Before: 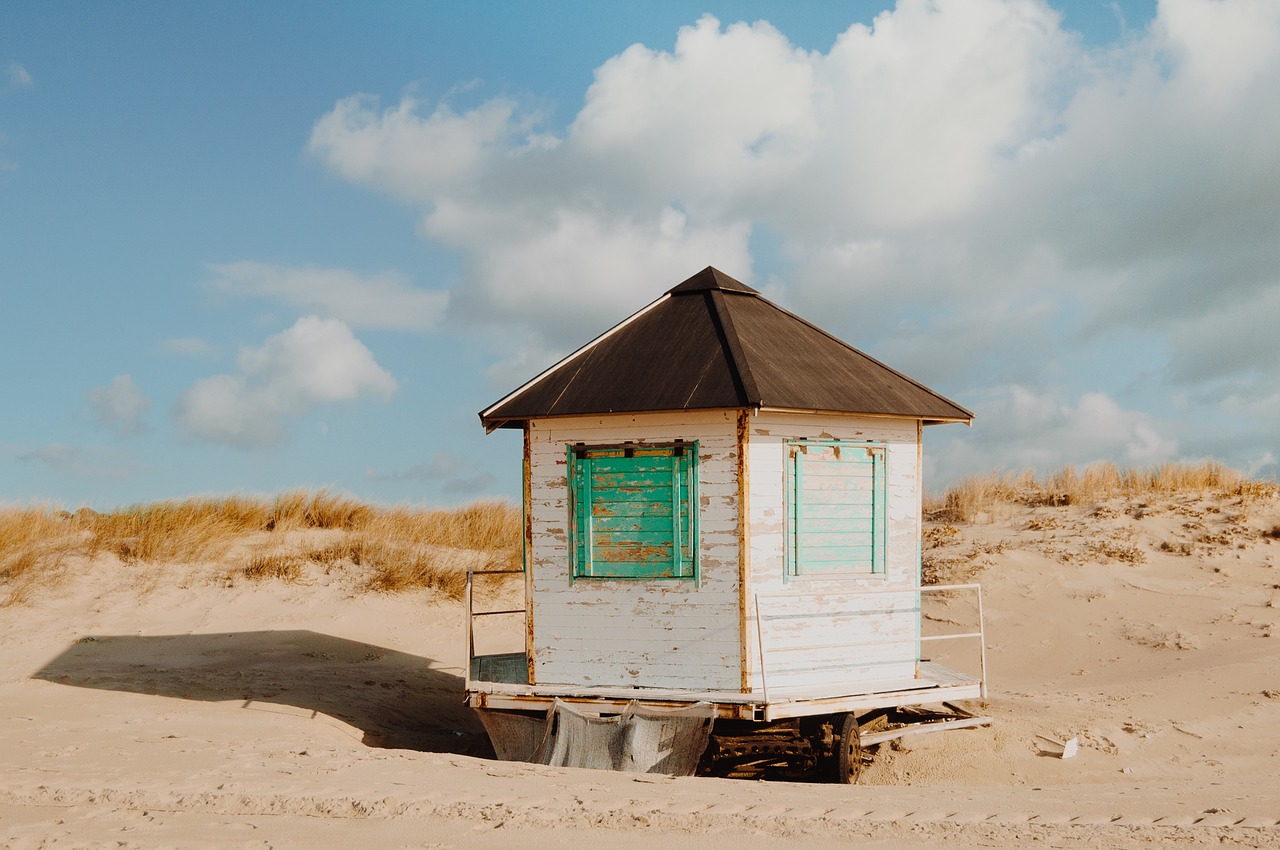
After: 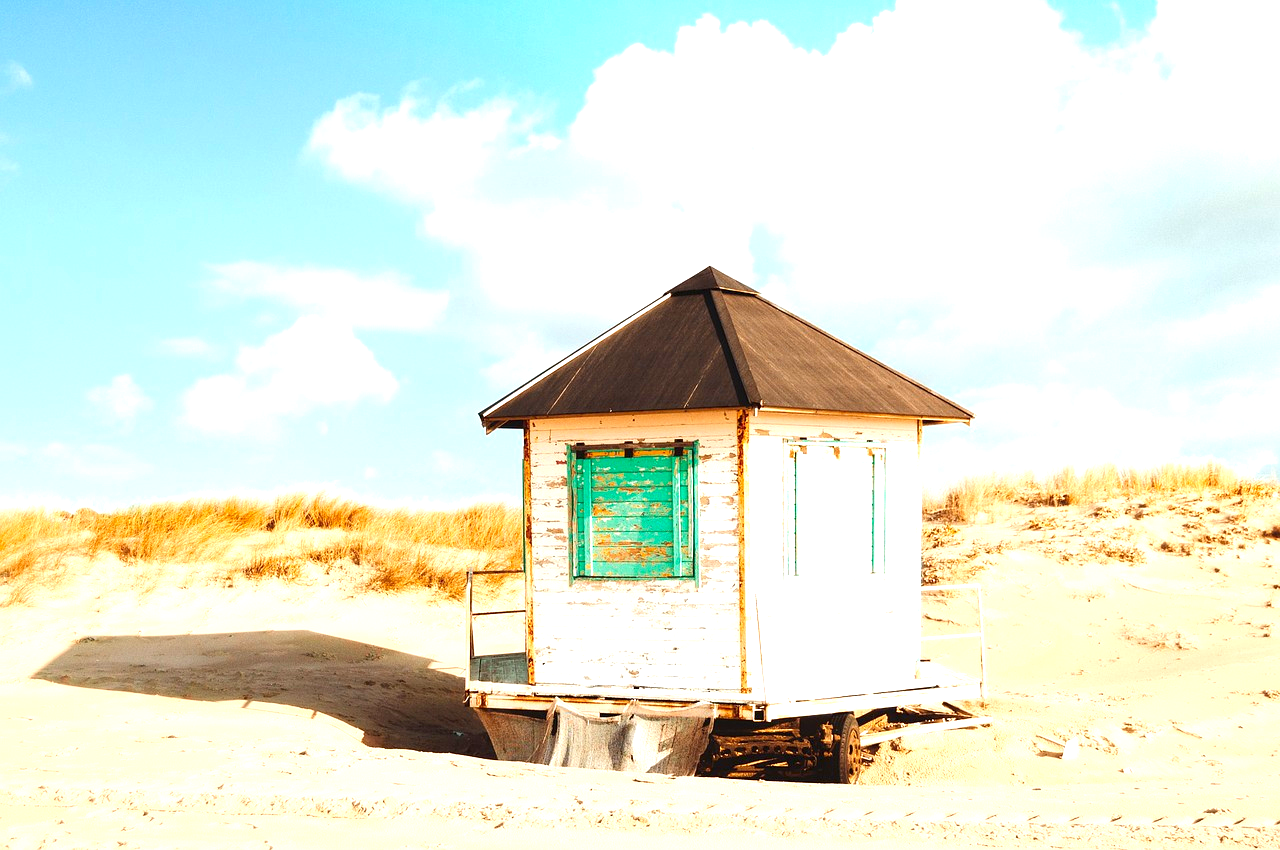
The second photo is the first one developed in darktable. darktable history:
contrast brightness saturation: contrast 0.035, saturation 0.154
exposure: exposure 1.516 EV, compensate highlight preservation false
